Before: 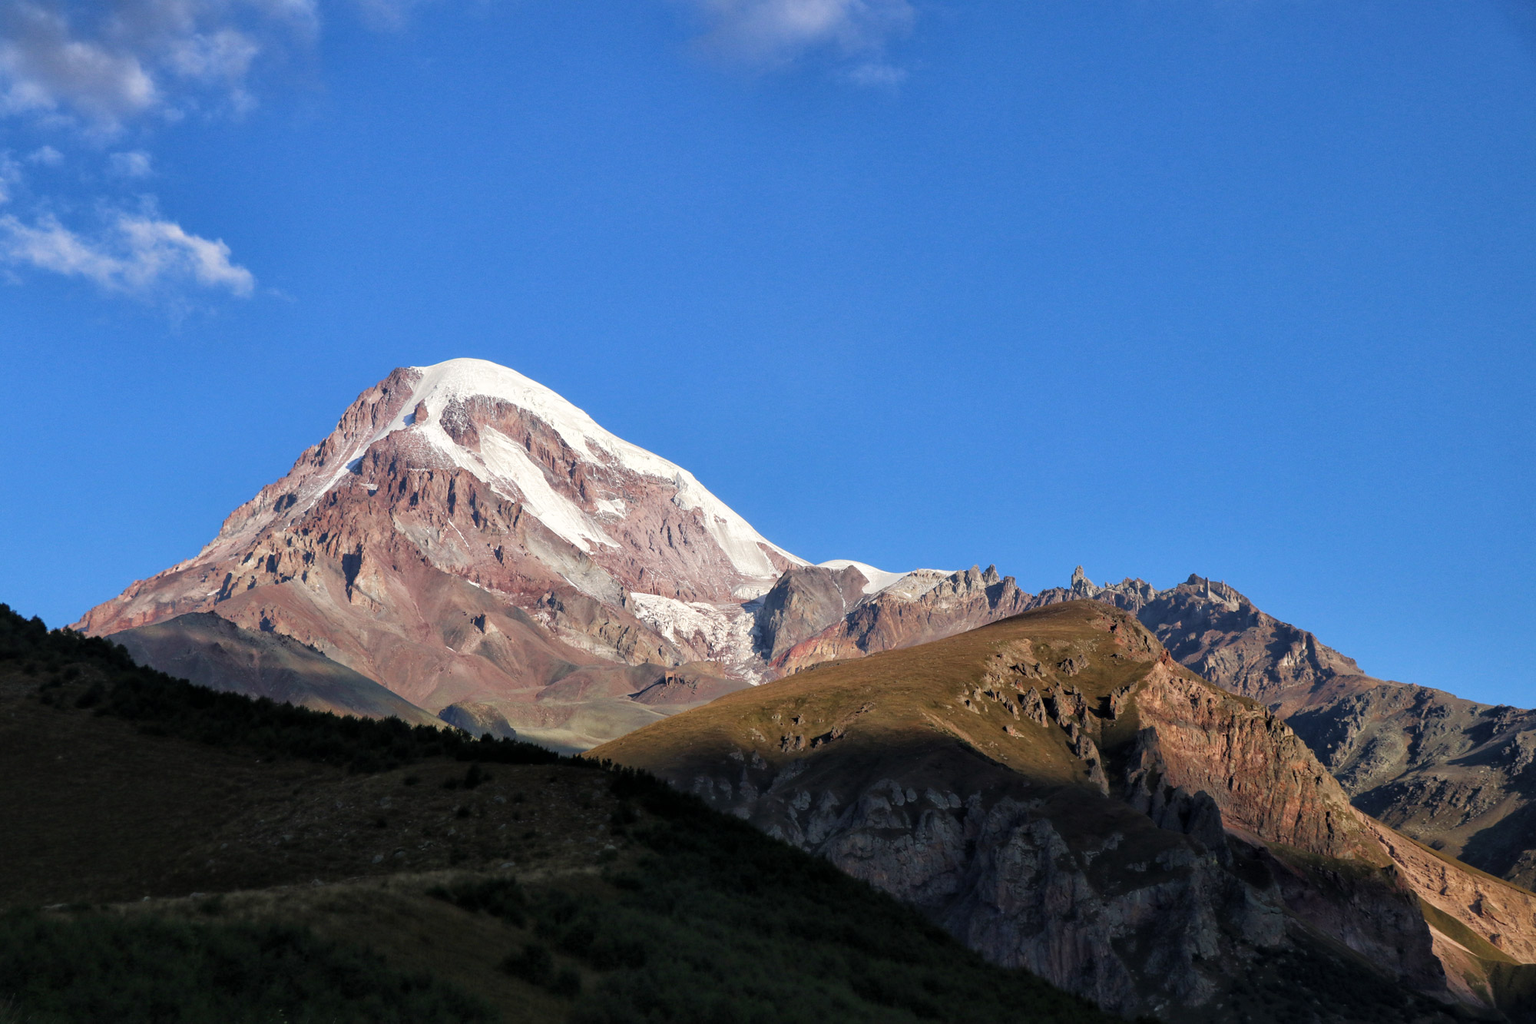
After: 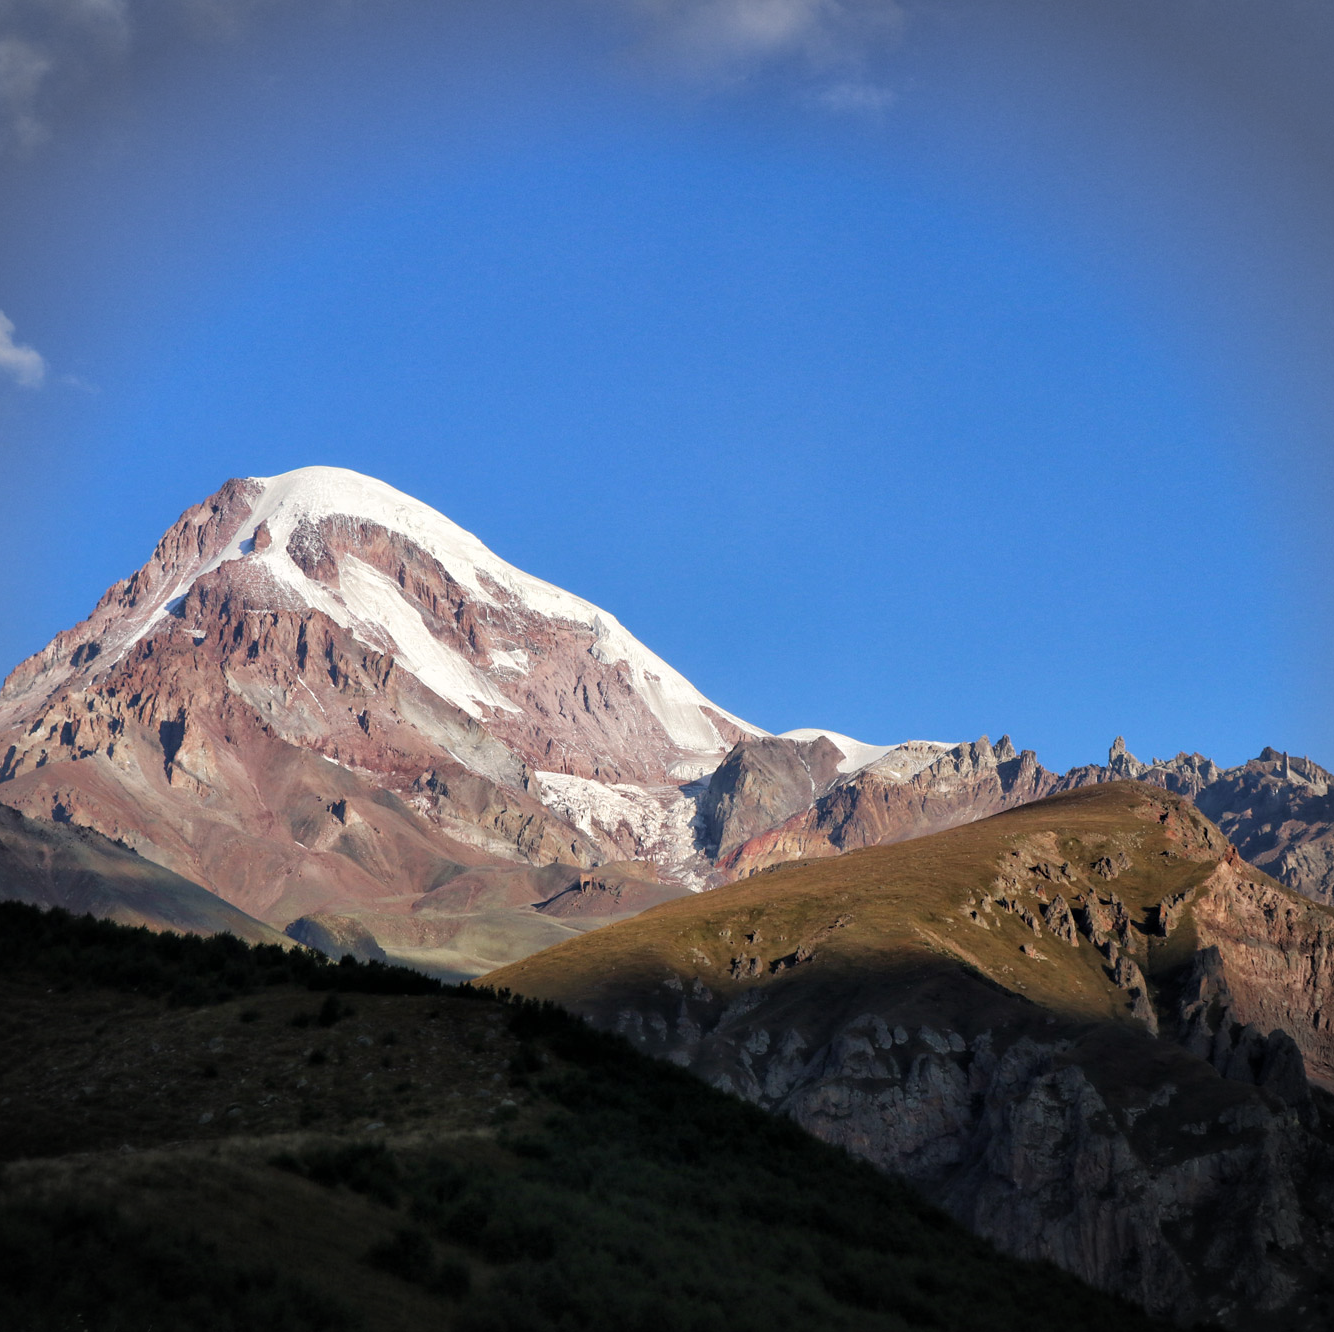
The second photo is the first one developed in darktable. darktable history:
crop and rotate: left 14.342%, right 18.953%
vignetting: fall-off start 88.99%, fall-off radius 44.58%, brightness -0.484, width/height ratio 1.155, unbound false
